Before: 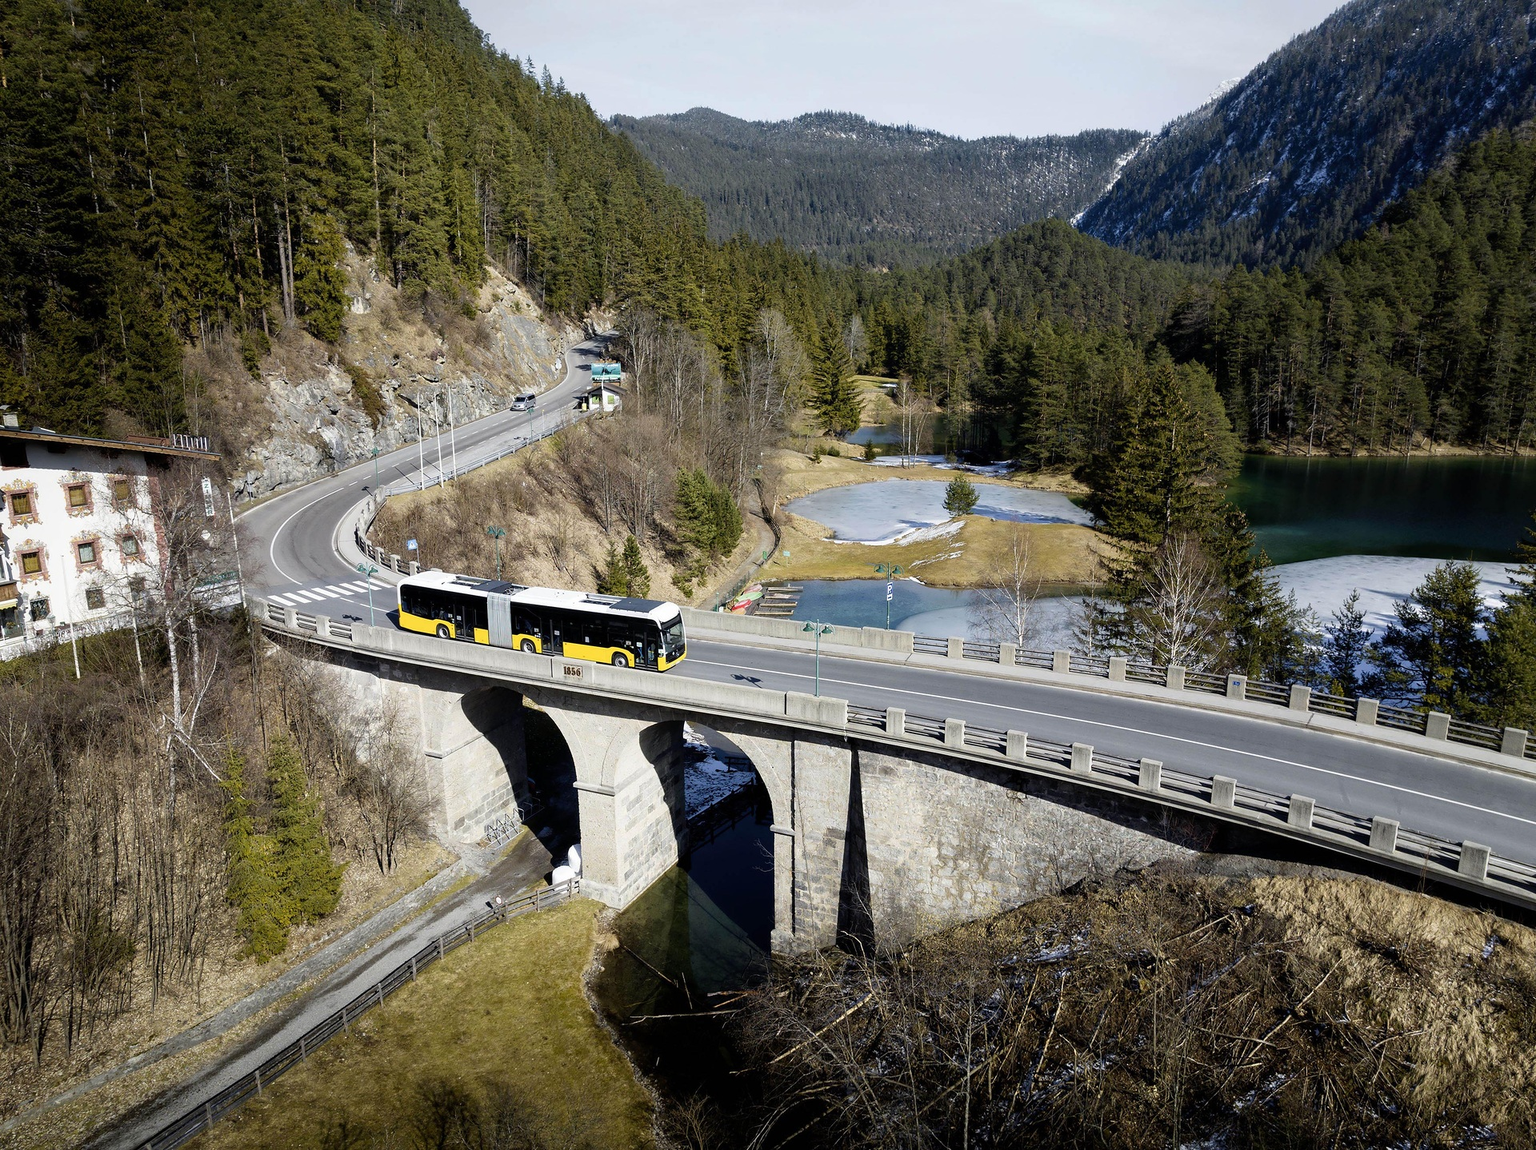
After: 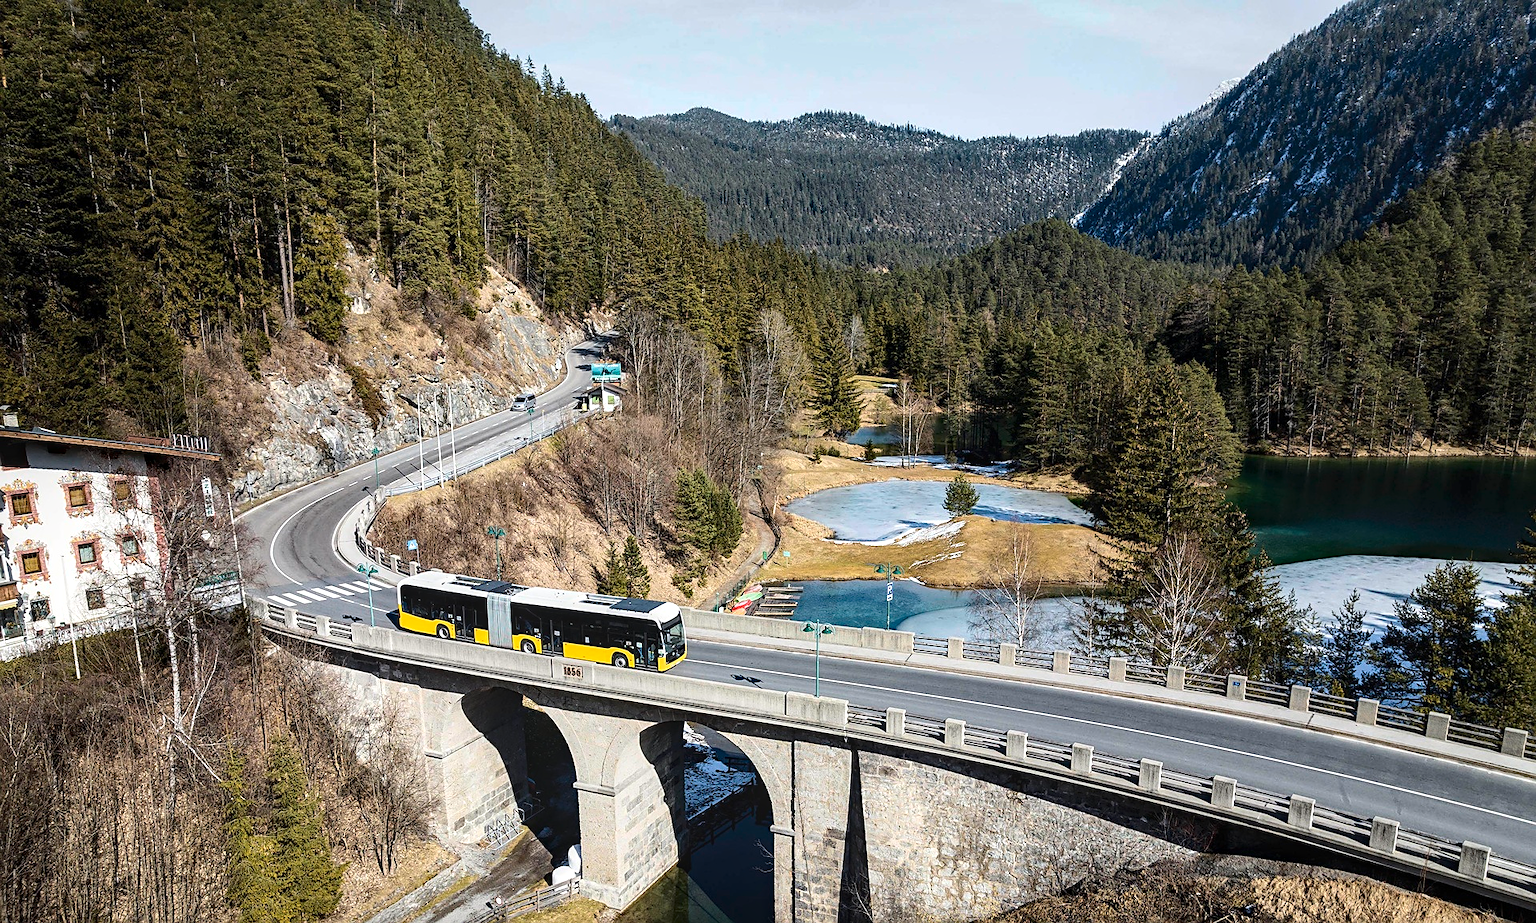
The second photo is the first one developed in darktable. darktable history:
crop: bottom 19.69%
tone curve: curves: ch0 [(0, 0) (0.003, 0.005) (0.011, 0.013) (0.025, 0.027) (0.044, 0.044) (0.069, 0.06) (0.1, 0.081) (0.136, 0.114) (0.177, 0.16) (0.224, 0.211) (0.277, 0.277) (0.335, 0.354) (0.399, 0.435) (0.468, 0.538) (0.543, 0.626) (0.623, 0.708) (0.709, 0.789) (0.801, 0.867) (0.898, 0.935) (1, 1)], color space Lab, independent channels, preserve colors none
sharpen: on, module defaults
haze removal: on, module defaults
local contrast: on, module defaults
shadows and highlights: radius 170.21, shadows 26.29, white point adjustment 3.16, highlights -68.53, soften with gaussian
